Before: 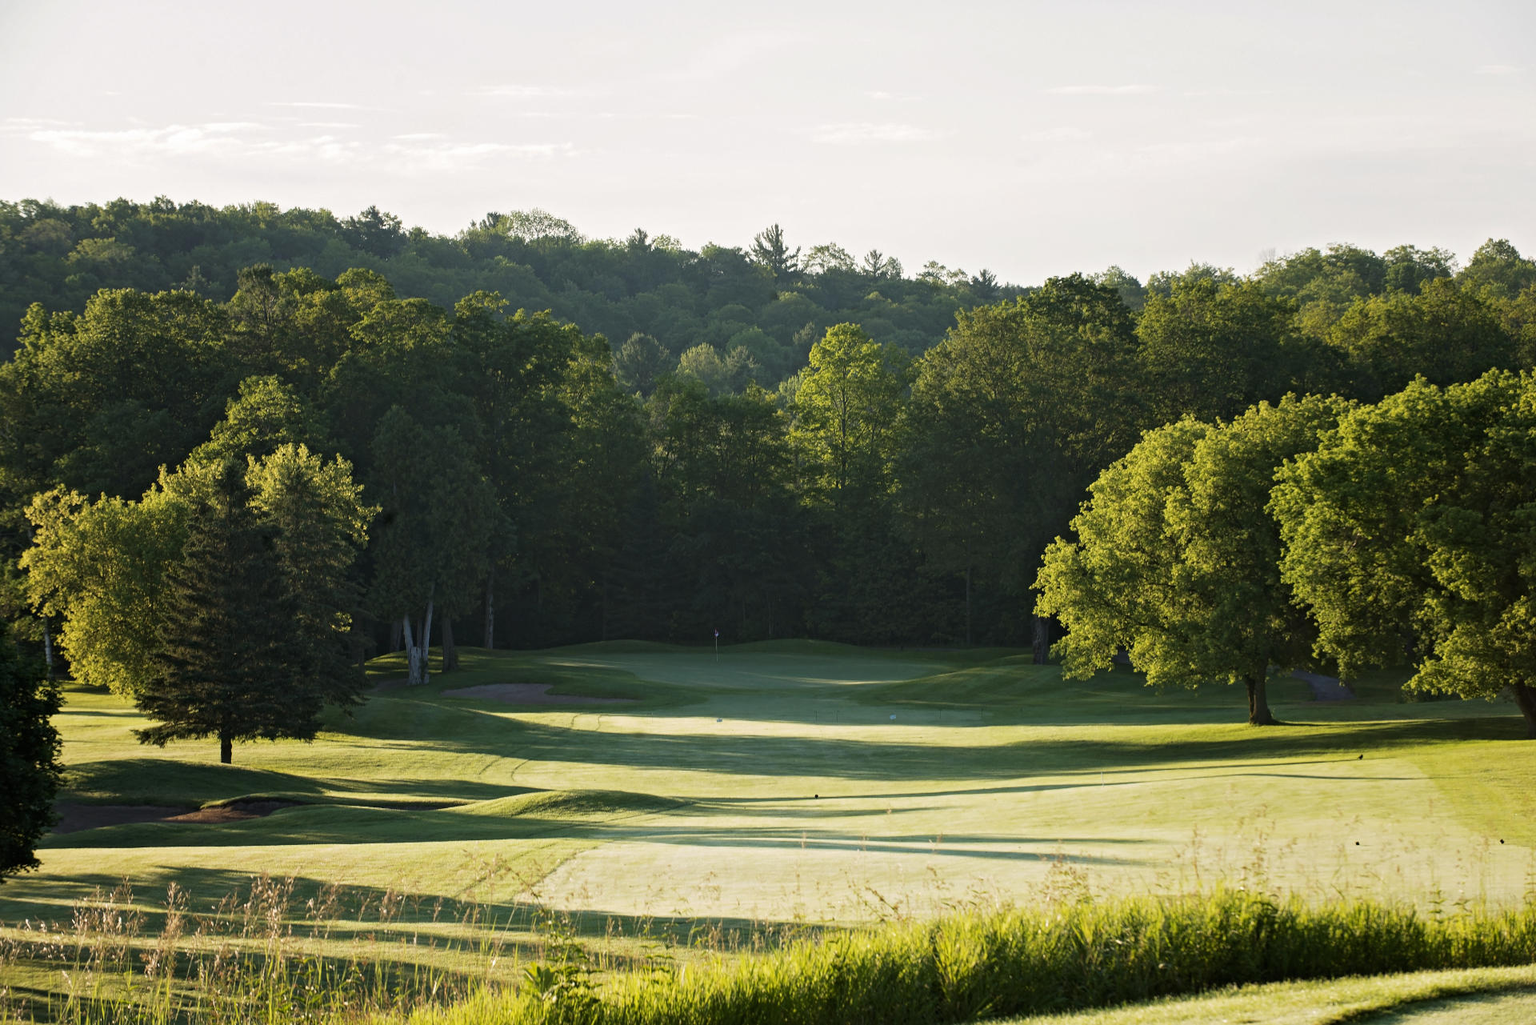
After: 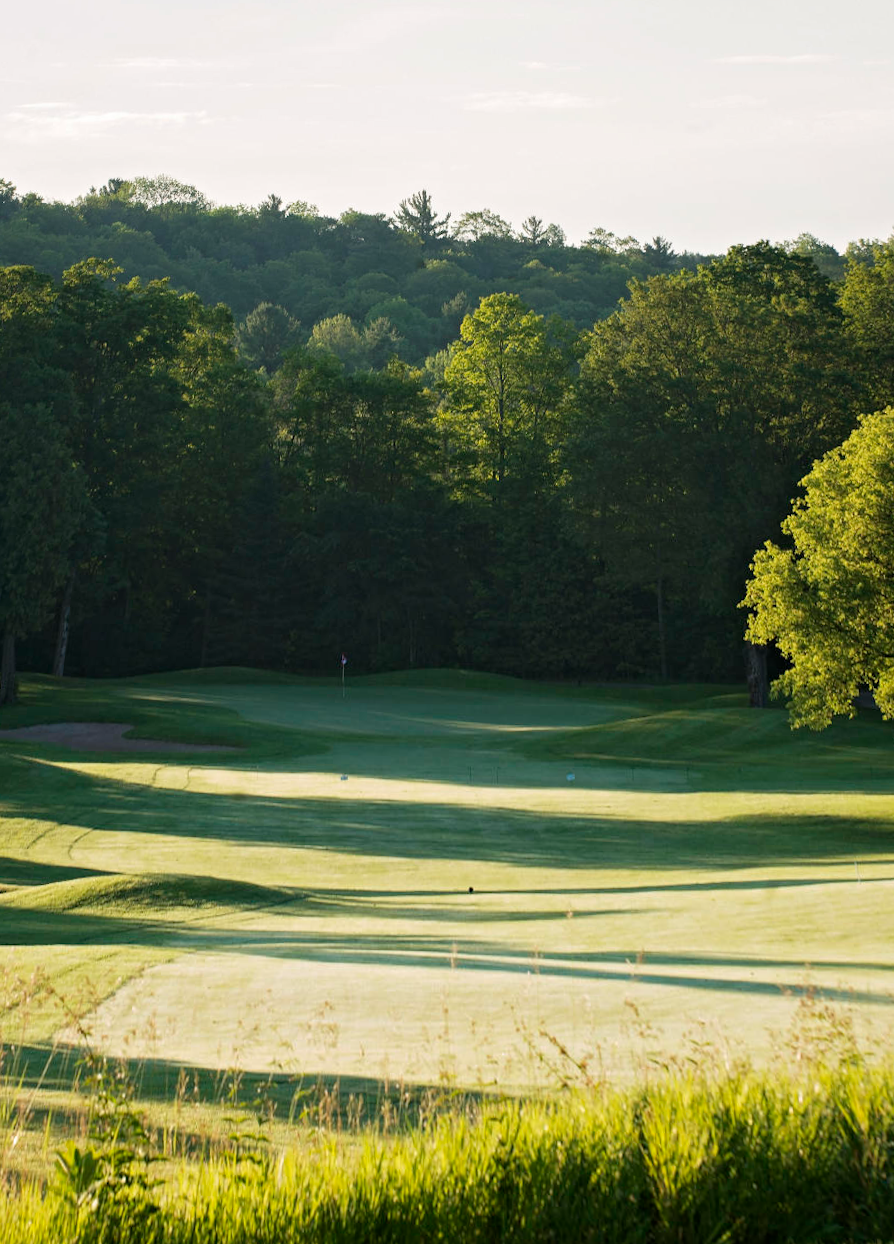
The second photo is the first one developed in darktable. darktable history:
crop: left 21.674%, right 22.086%
rotate and perspective: rotation 0.72°, lens shift (vertical) -0.352, lens shift (horizontal) -0.051, crop left 0.152, crop right 0.859, crop top 0.019, crop bottom 0.964
